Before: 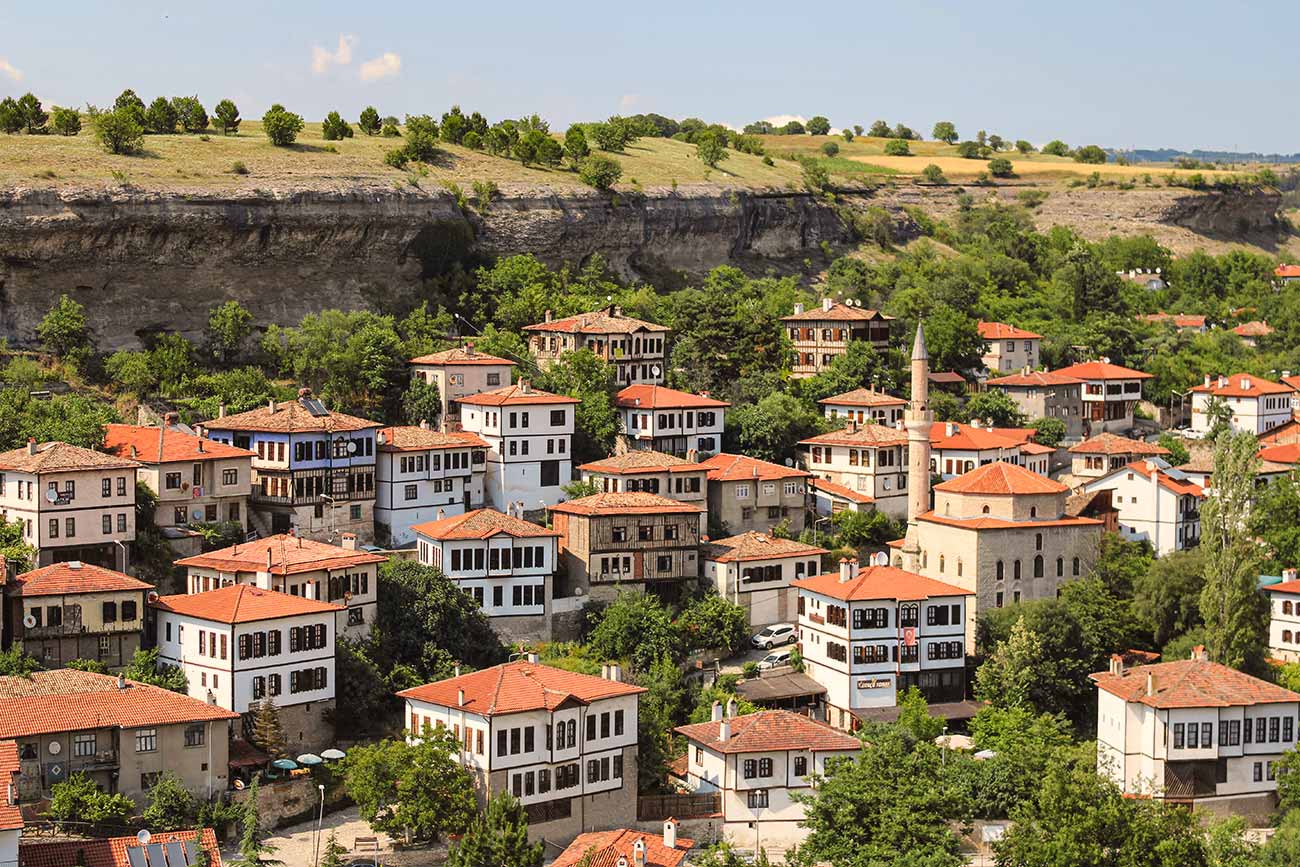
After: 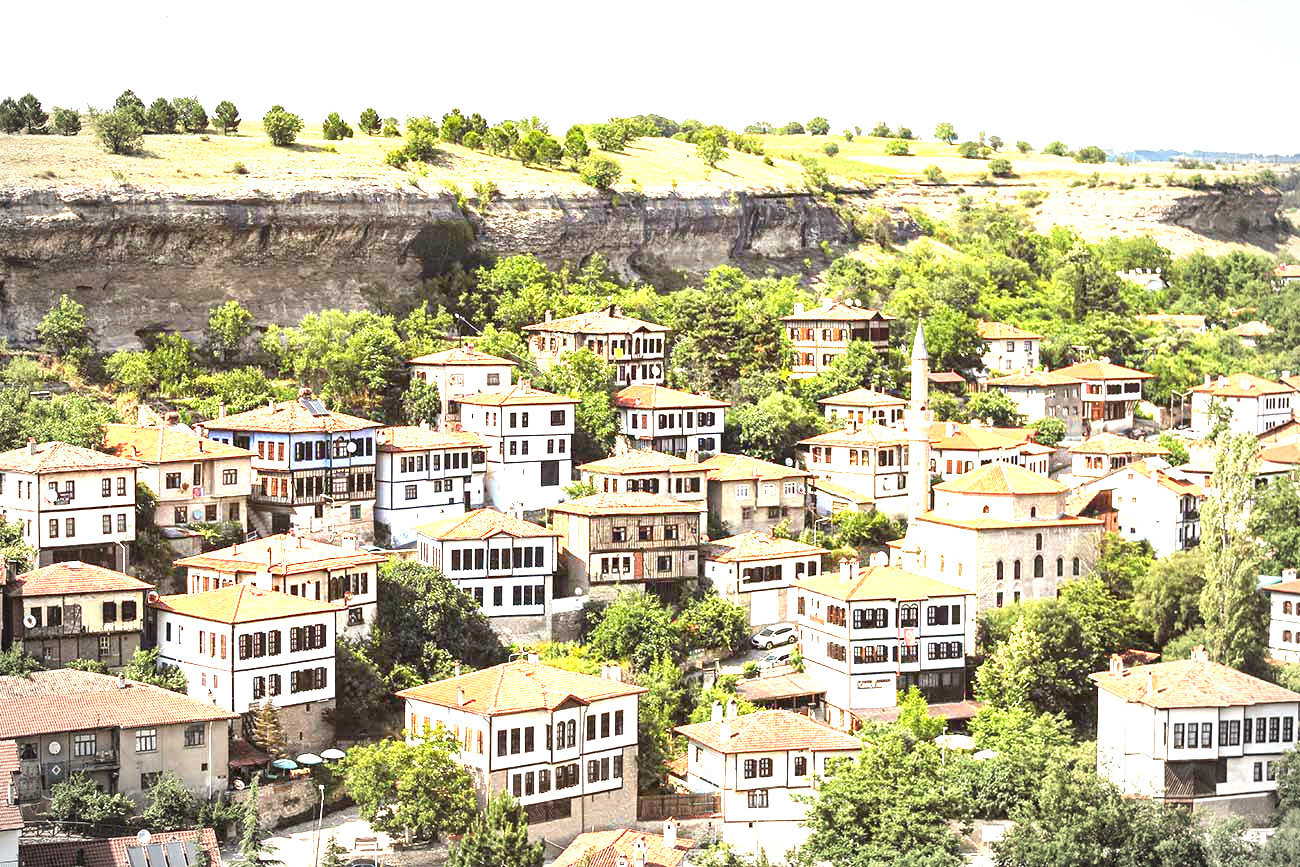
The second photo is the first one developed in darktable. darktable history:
color correction: highlights a* -2.73, highlights b* -2.09, shadows a* 2.41, shadows b* 2.73
exposure: black level correction 0, exposure 1.975 EV, compensate exposure bias true, compensate highlight preservation false
vignetting: fall-off start 79.43%, saturation -0.649, width/height ratio 1.327, unbound false
